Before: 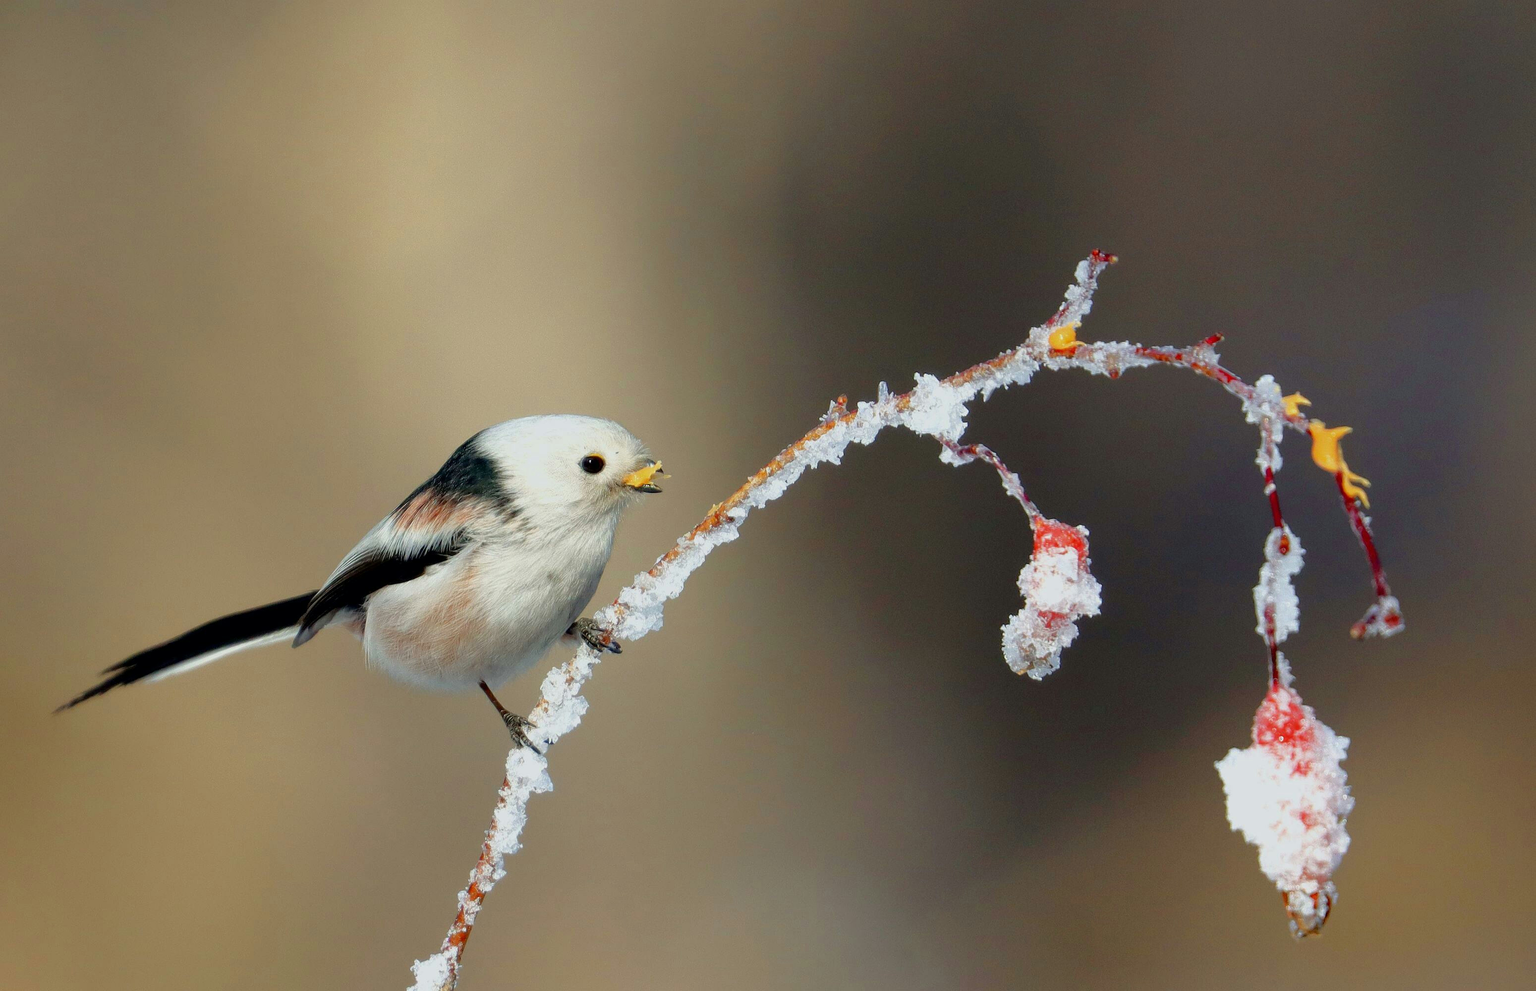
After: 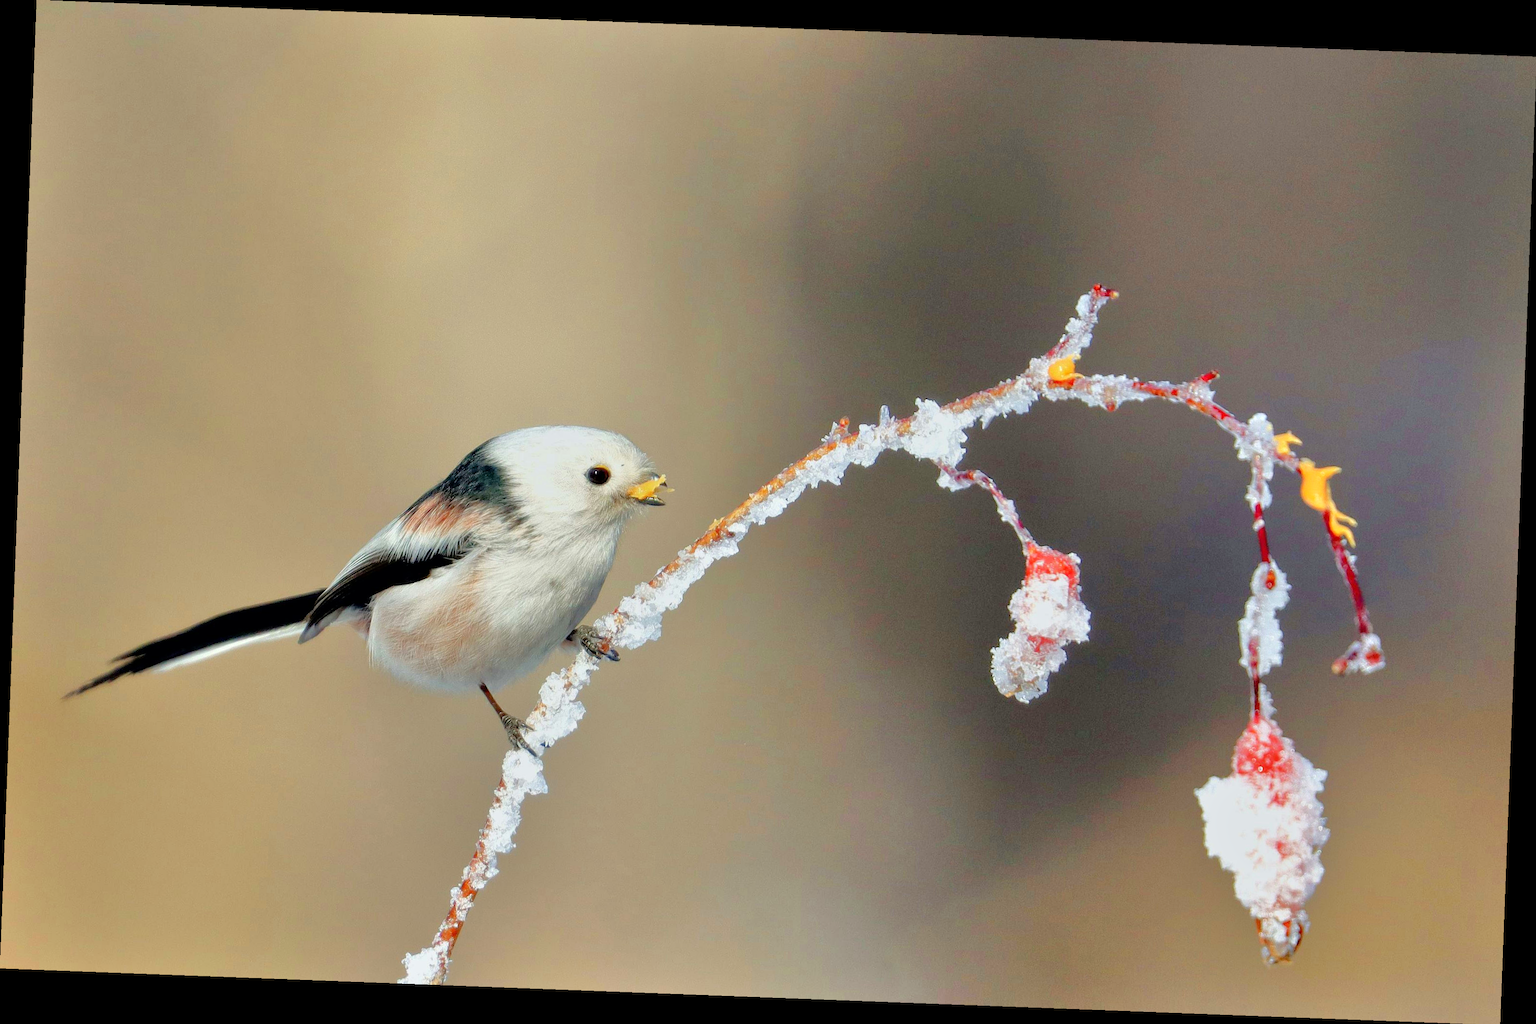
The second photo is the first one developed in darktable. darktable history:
white balance: emerald 1
rotate and perspective: rotation 2.17°, automatic cropping off
tone equalizer: -7 EV 0.15 EV, -6 EV 0.6 EV, -5 EV 1.15 EV, -4 EV 1.33 EV, -3 EV 1.15 EV, -2 EV 0.6 EV, -1 EV 0.15 EV, mask exposure compensation -0.5 EV
